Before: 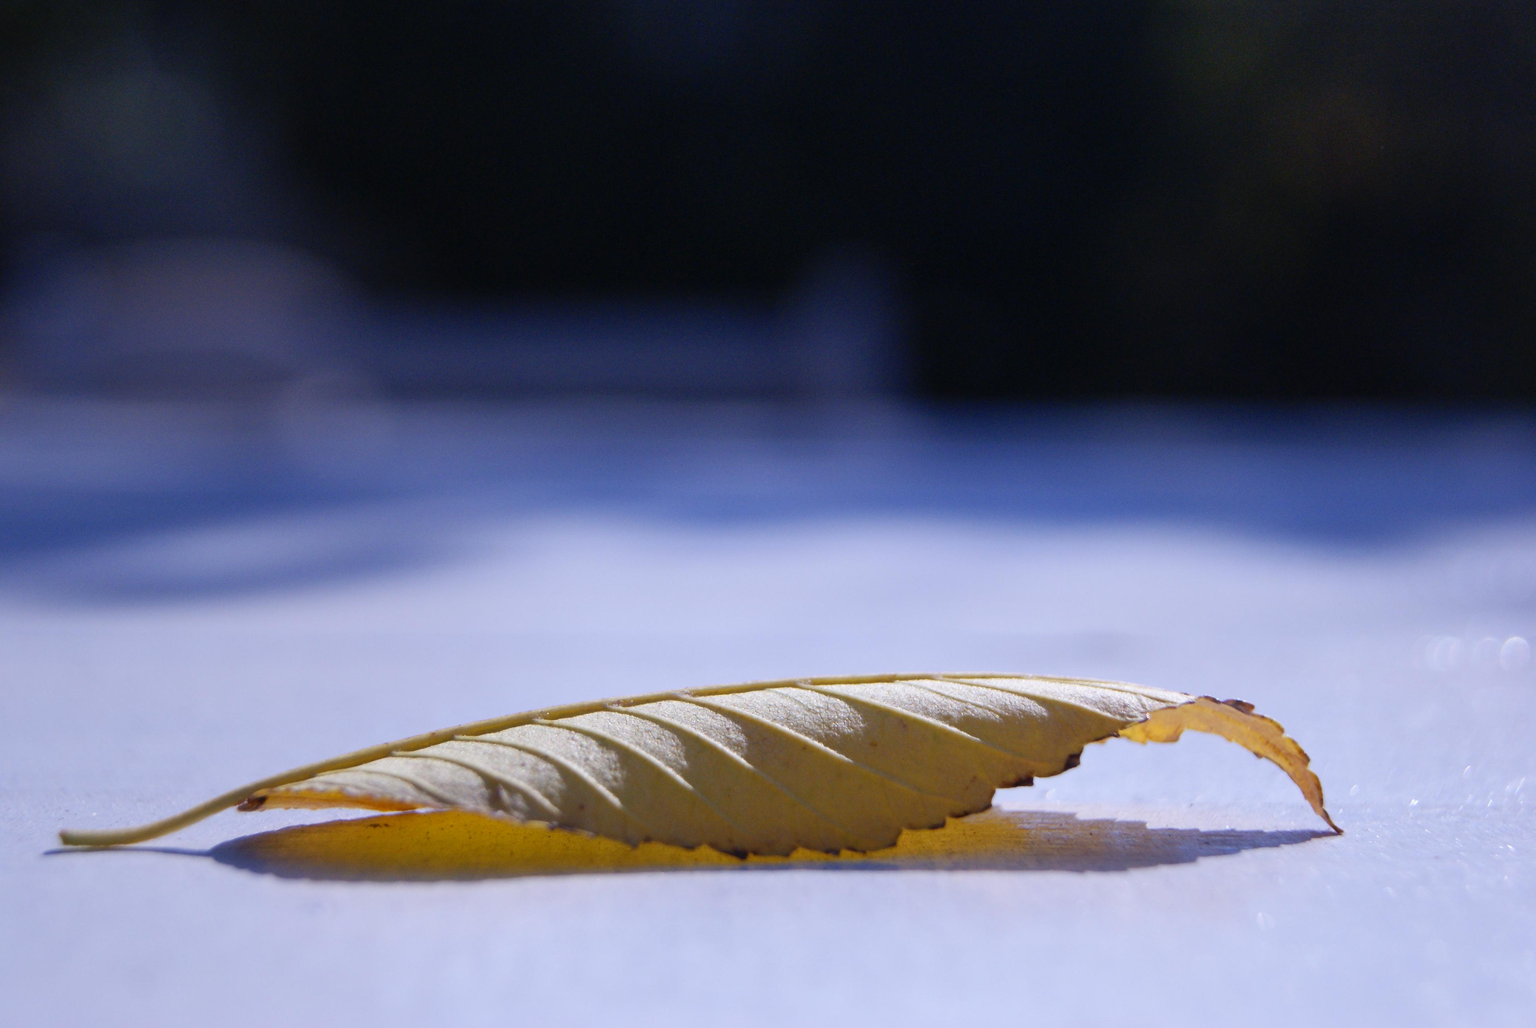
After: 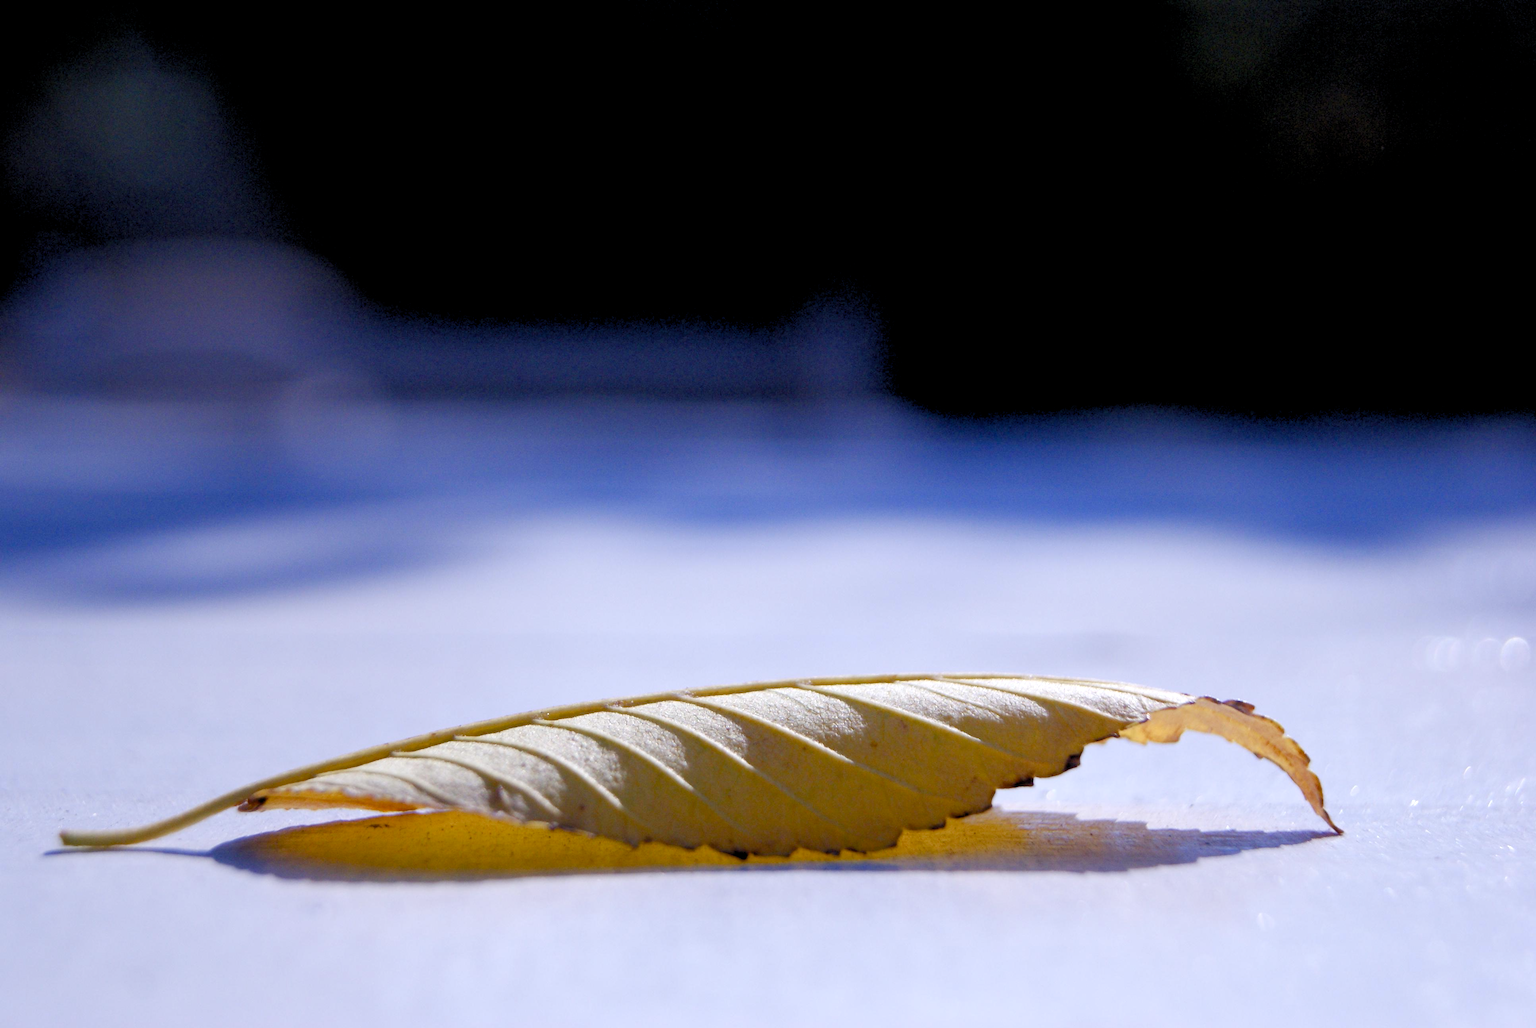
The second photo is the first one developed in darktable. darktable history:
color balance rgb: perceptual saturation grading › global saturation 20%, perceptual saturation grading › highlights -50%, perceptual saturation grading › shadows 30%
rgb levels: levels [[0.01, 0.419, 0.839], [0, 0.5, 1], [0, 0.5, 1]]
